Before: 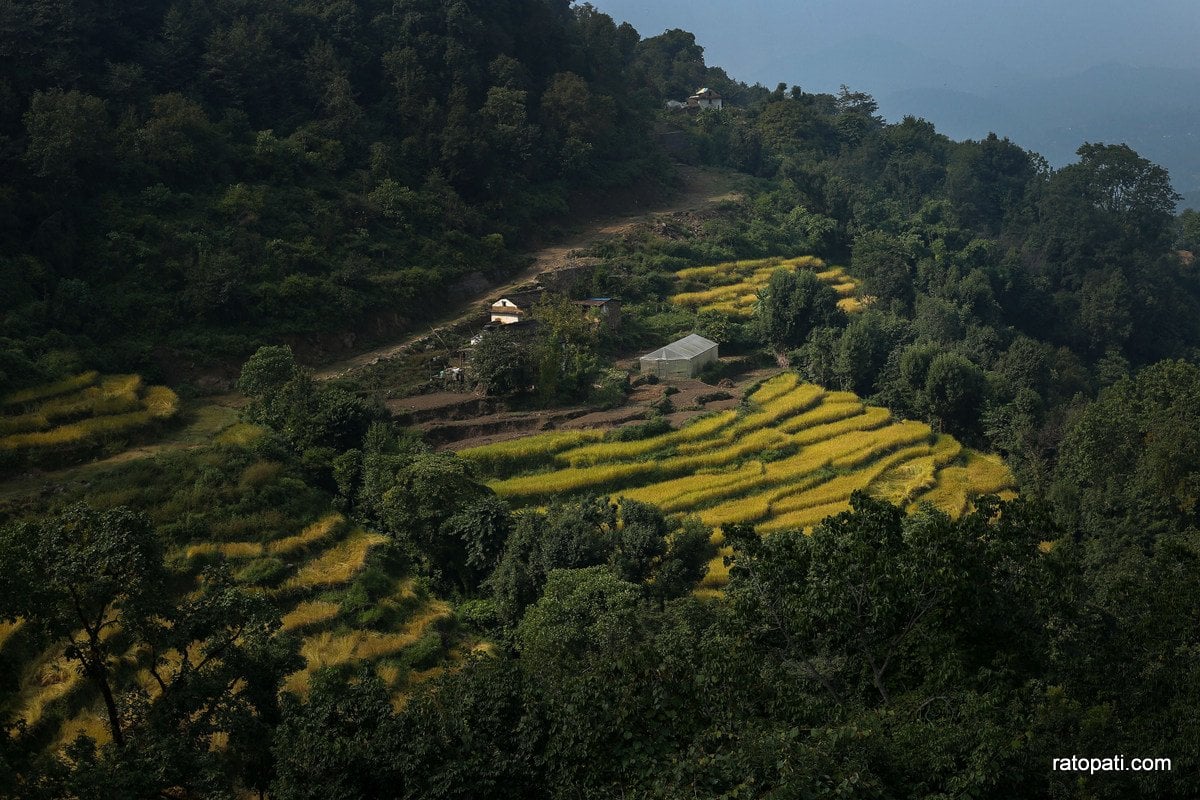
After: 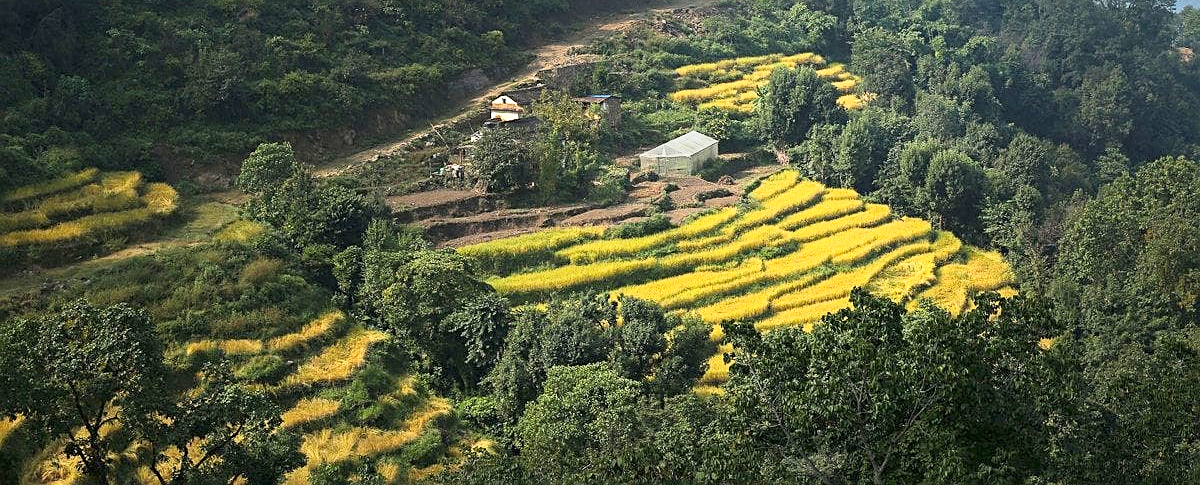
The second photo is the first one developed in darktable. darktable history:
exposure: black level correction 0, exposure 1.392 EV, compensate exposure bias true, compensate highlight preservation false
crop and rotate: top 25.437%, bottom 13.927%
base curve: curves: ch0 [(0, 0) (0.088, 0.125) (0.176, 0.251) (0.354, 0.501) (0.613, 0.749) (1, 0.877)]
sharpen: on, module defaults
